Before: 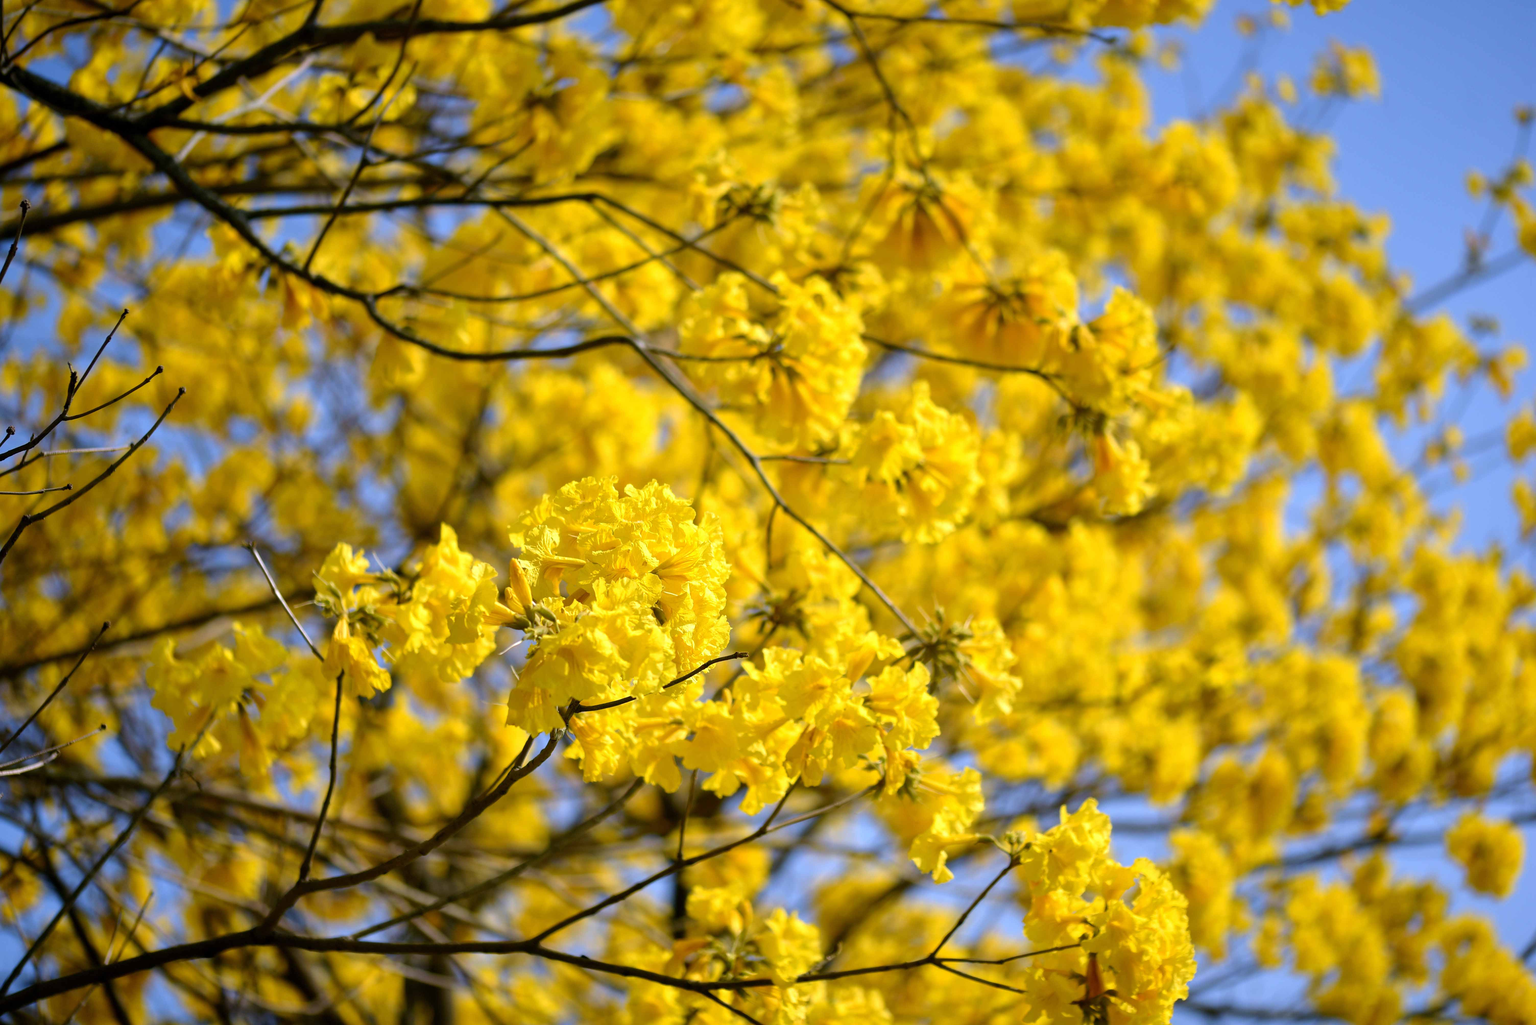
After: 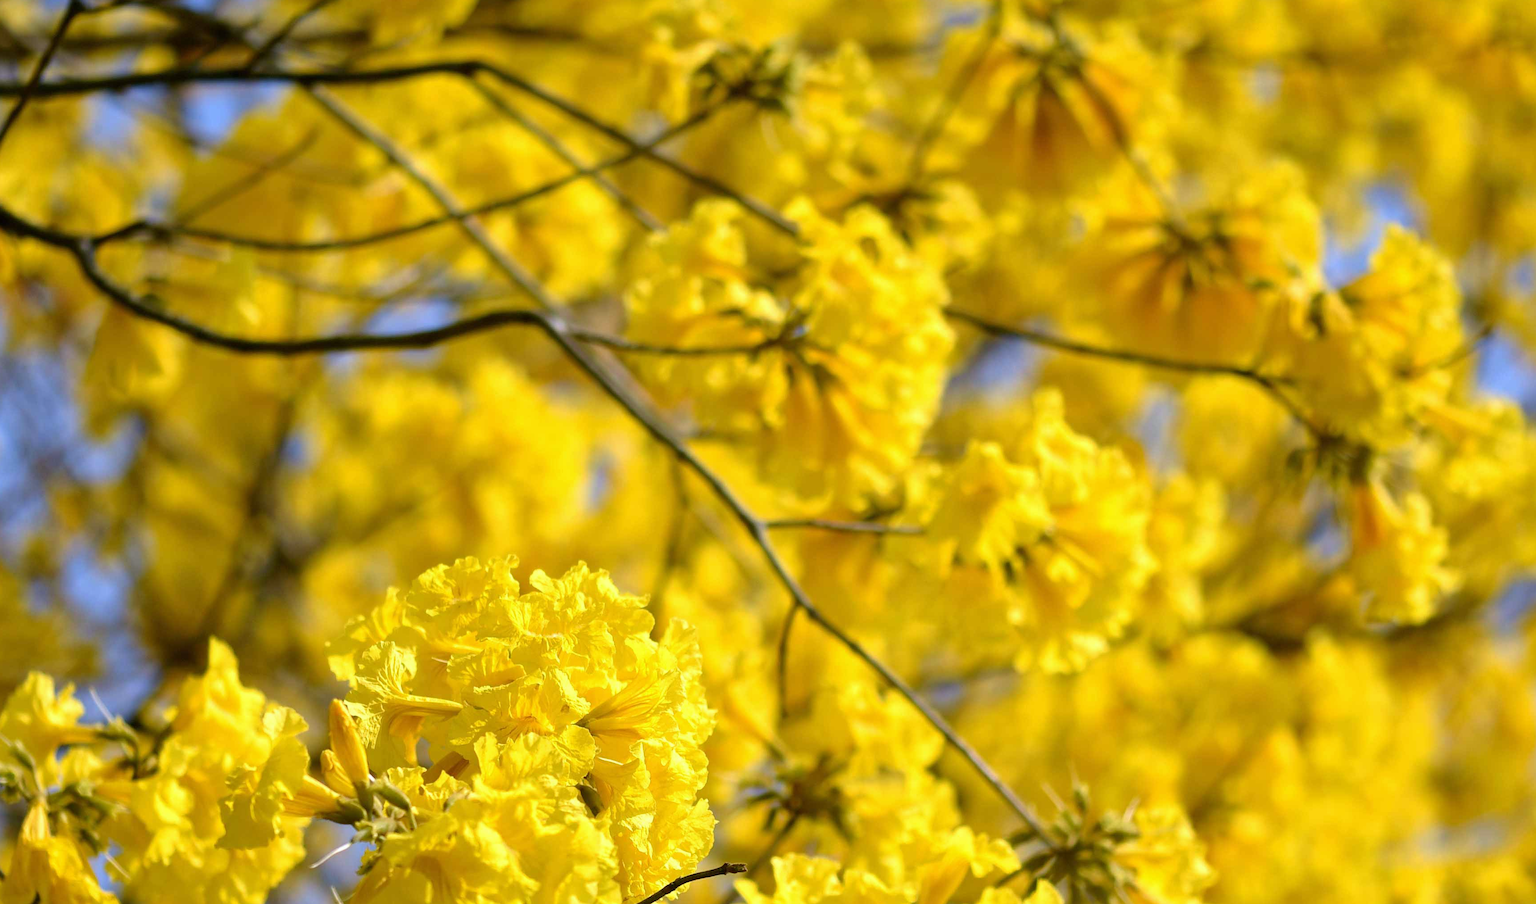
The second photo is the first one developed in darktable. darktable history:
white balance: red 0.988, blue 1.017
crop: left 20.932%, top 15.471%, right 21.848%, bottom 34.081%
